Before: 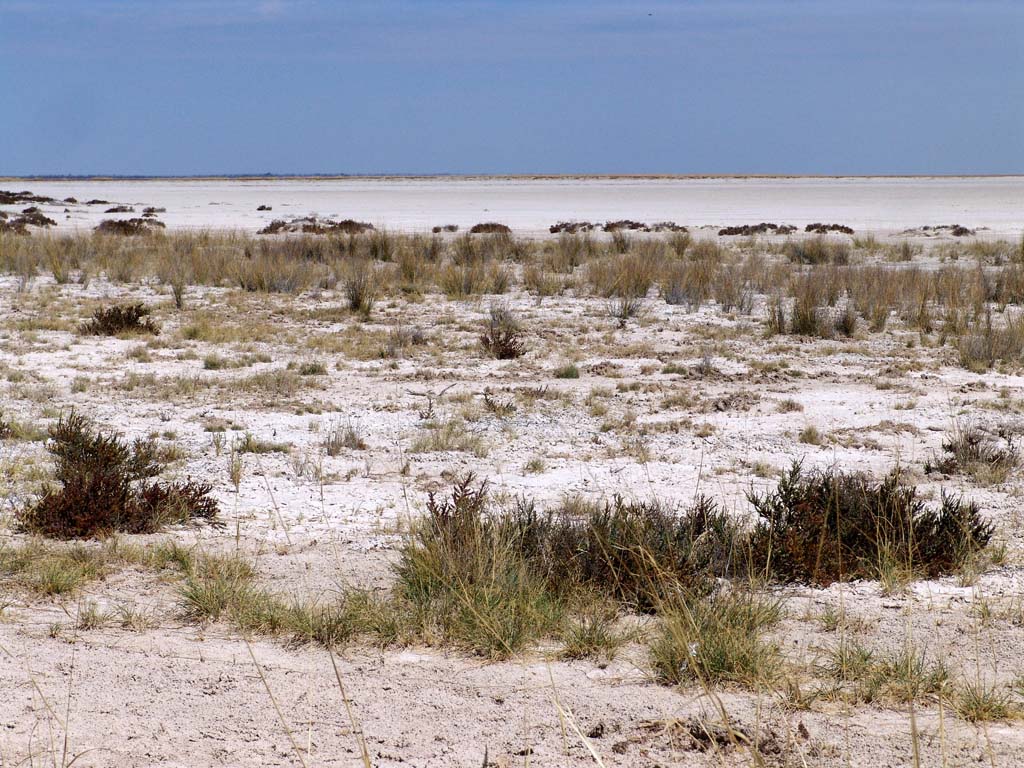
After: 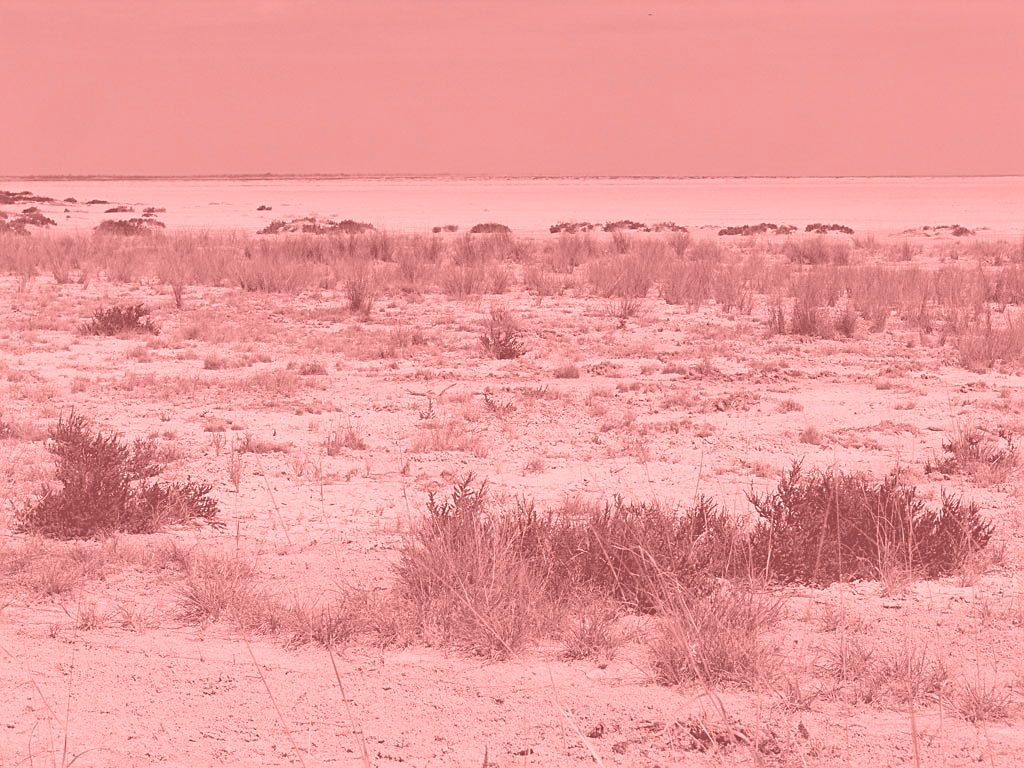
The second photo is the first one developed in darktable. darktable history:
colorize: saturation 51%, source mix 50.67%, lightness 50.67%
sharpen: on, module defaults
